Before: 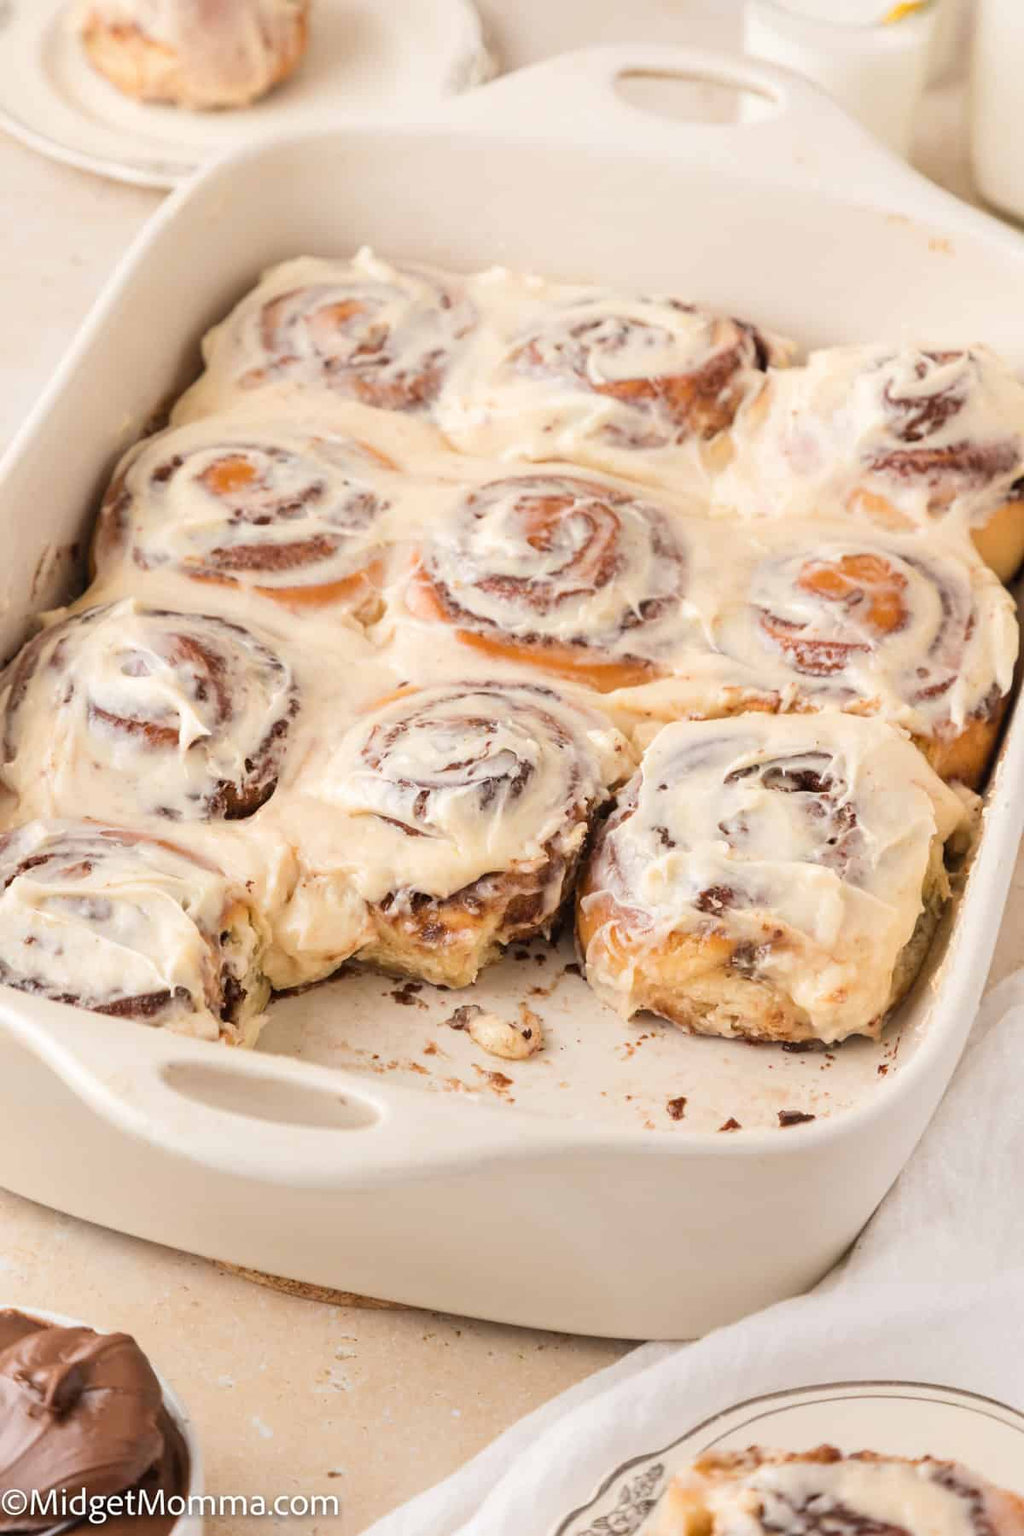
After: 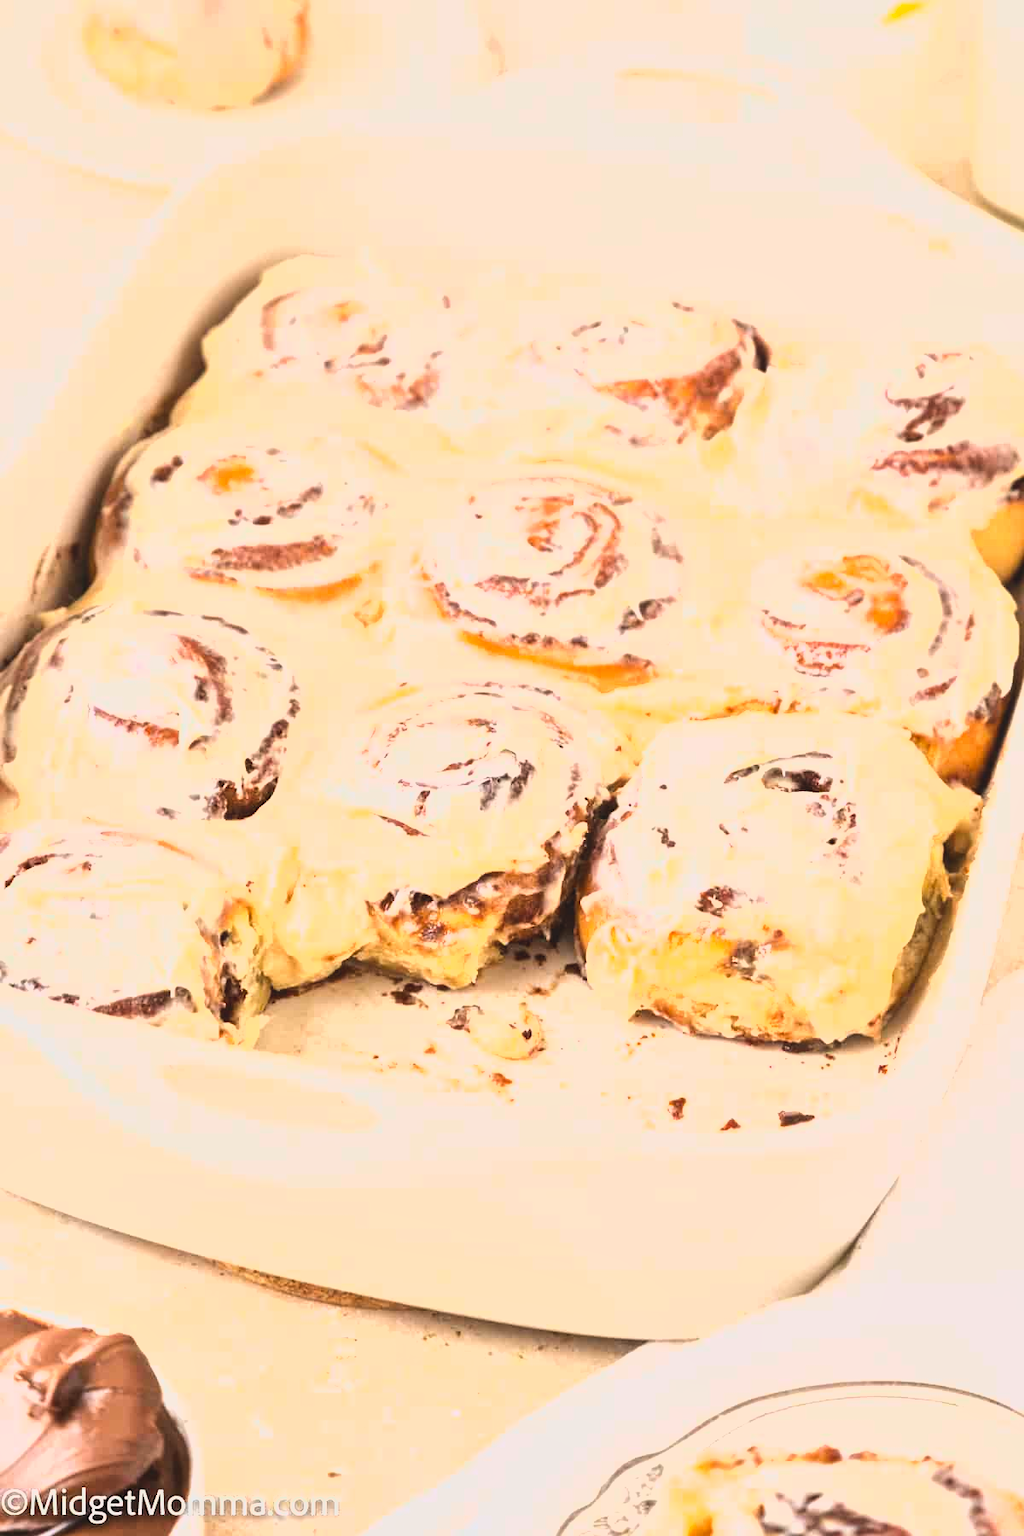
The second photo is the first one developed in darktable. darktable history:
exposure: black level correction -0.002, exposure 0.708 EV, compensate exposure bias true, compensate highlight preservation false
tone equalizer: -8 EV -0.75 EV, -7 EV -0.7 EV, -6 EV -0.6 EV, -5 EV -0.4 EV, -3 EV 0.4 EV, -2 EV 0.6 EV, -1 EV 0.7 EV, +0 EV 0.75 EV, edges refinement/feathering 500, mask exposure compensation -1.57 EV, preserve details no
local contrast: mode bilateral grid, contrast 20, coarseness 50, detail 130%, midtone range 0.2
lowpass: radius 0.1, contrast 0.85, saturation 1.1, unbound 0
